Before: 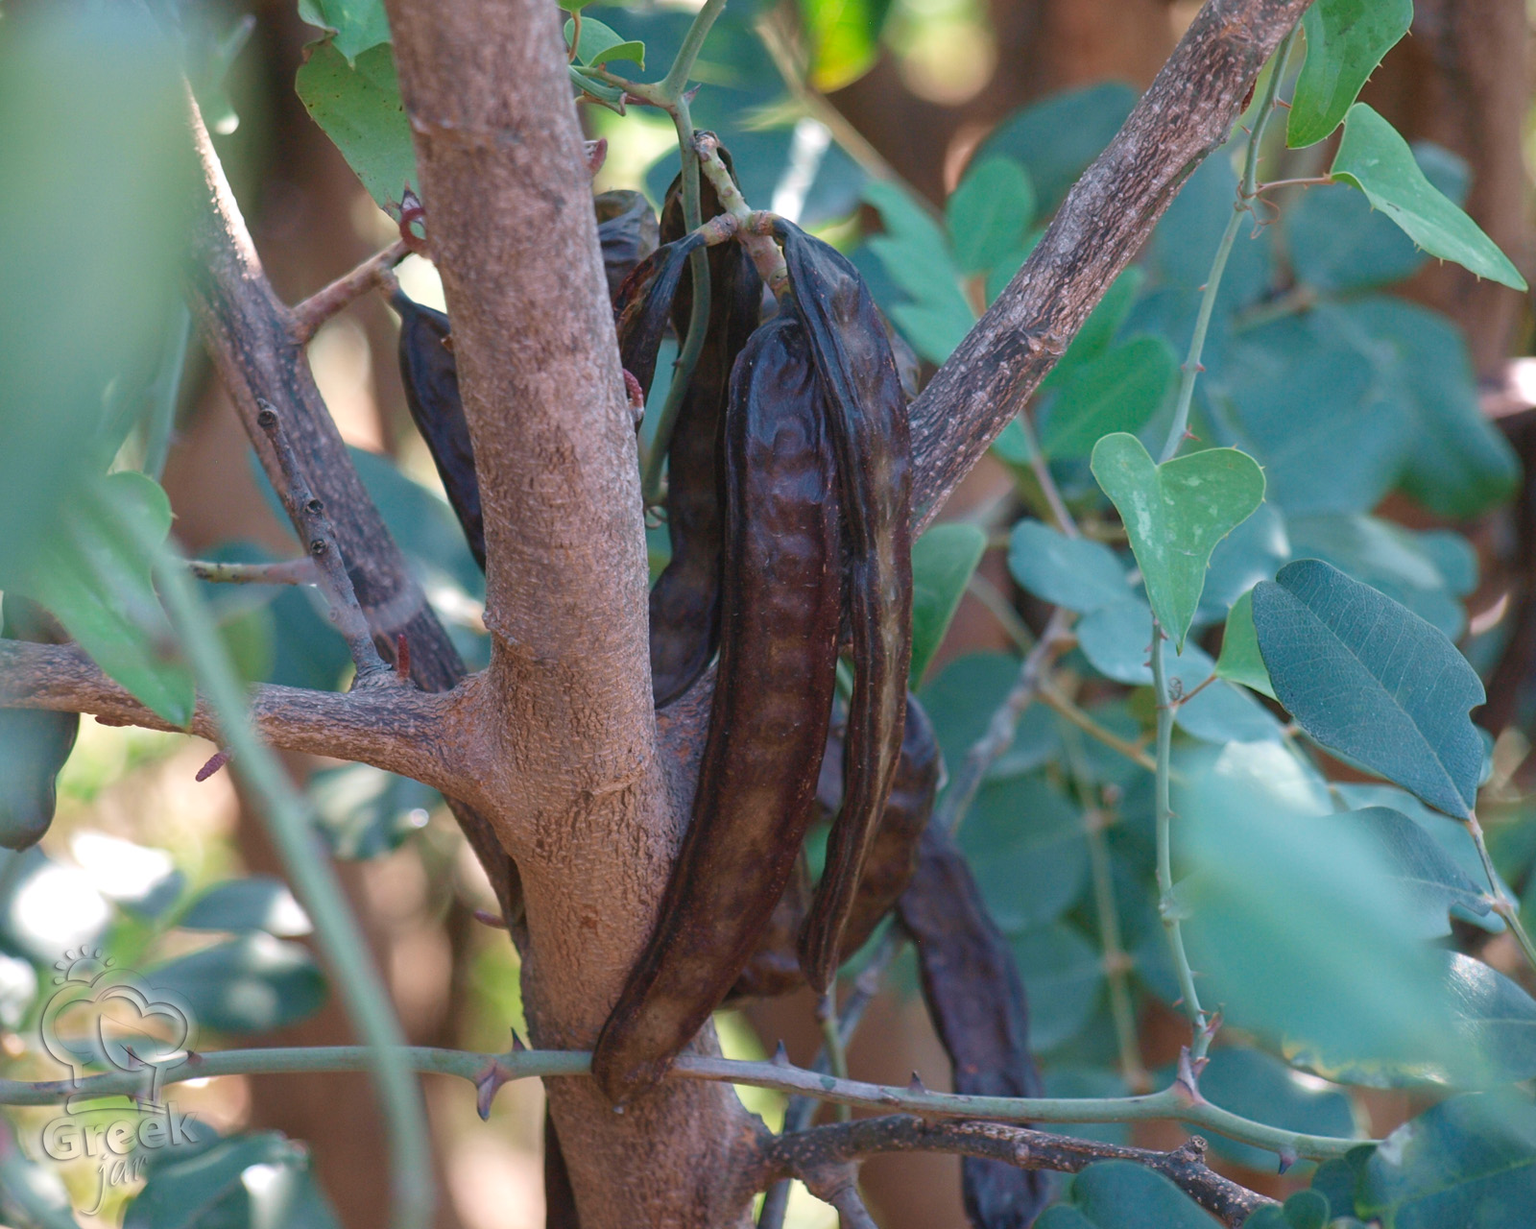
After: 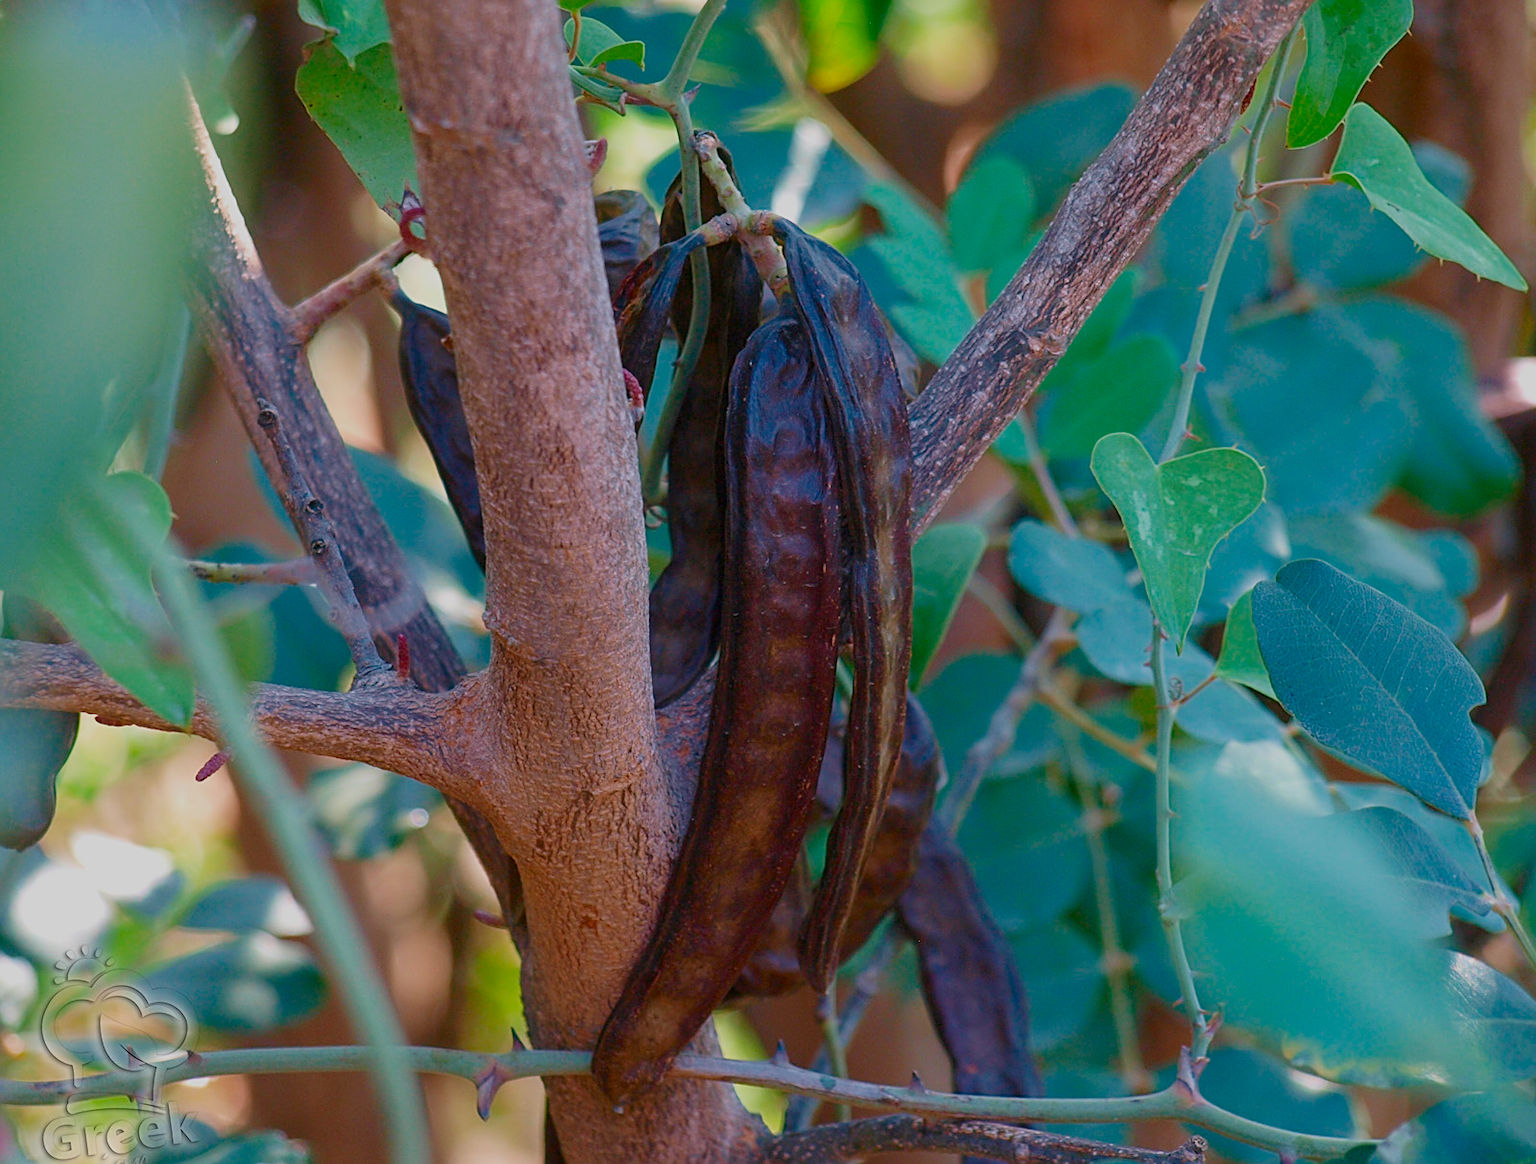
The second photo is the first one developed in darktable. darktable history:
crop and rotate: top 0.013%, bottom 5.221%
sharpen: on, module defaults
contrast brightness saturation: brightness -0.215, saturation 0.078
exposure: exposure 0.663 EV, compensate highlight preservation false
filmic rgb: black relative exposure -8.8 EV, white relative exposure 4.98 EV, target black luminance 0%, hardness 3.79, latitude 66.68%, contrast 0.816, highlights saturation mix 10.28%, shadows ↔ highlights balance 20.53%
color balance rgb: perceptual saturation grading › global saturation 31.301%, global vibrance 10.71%
